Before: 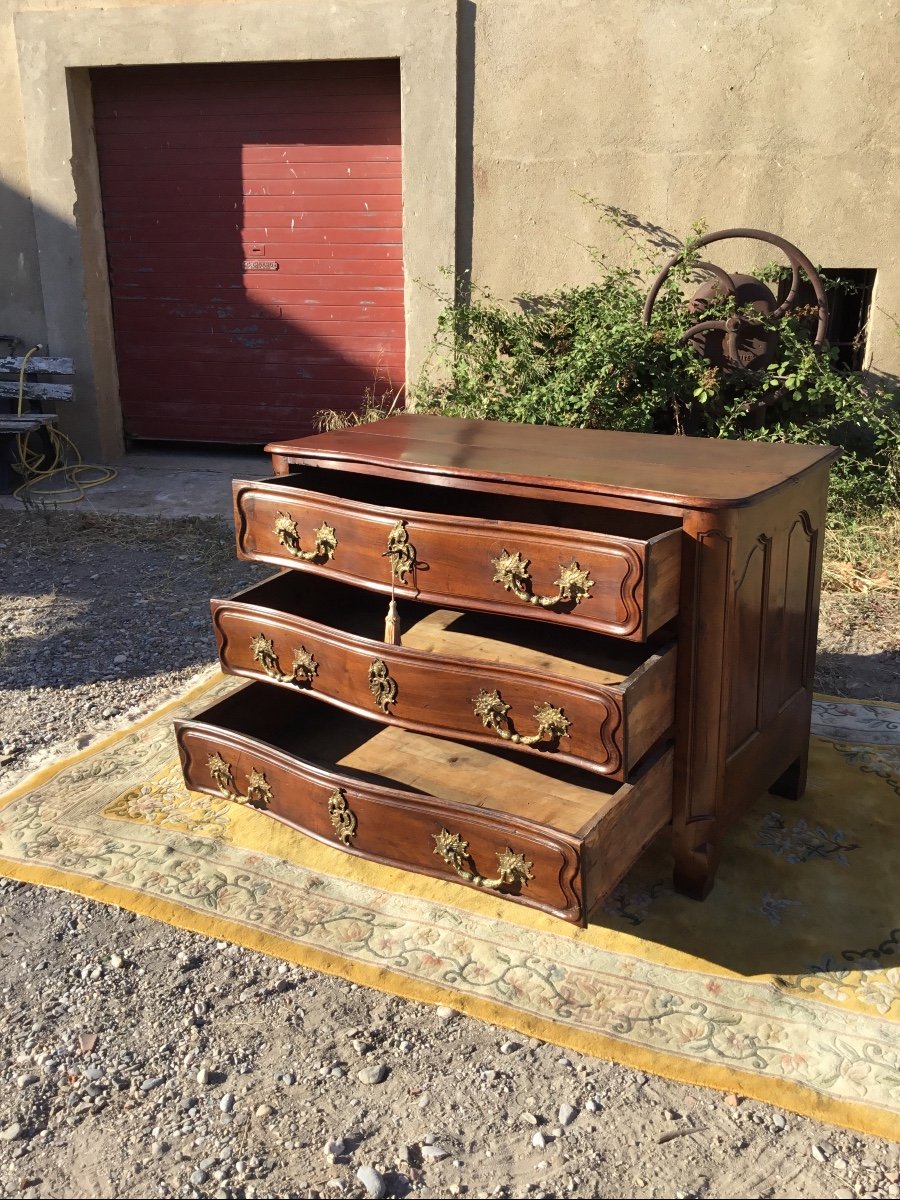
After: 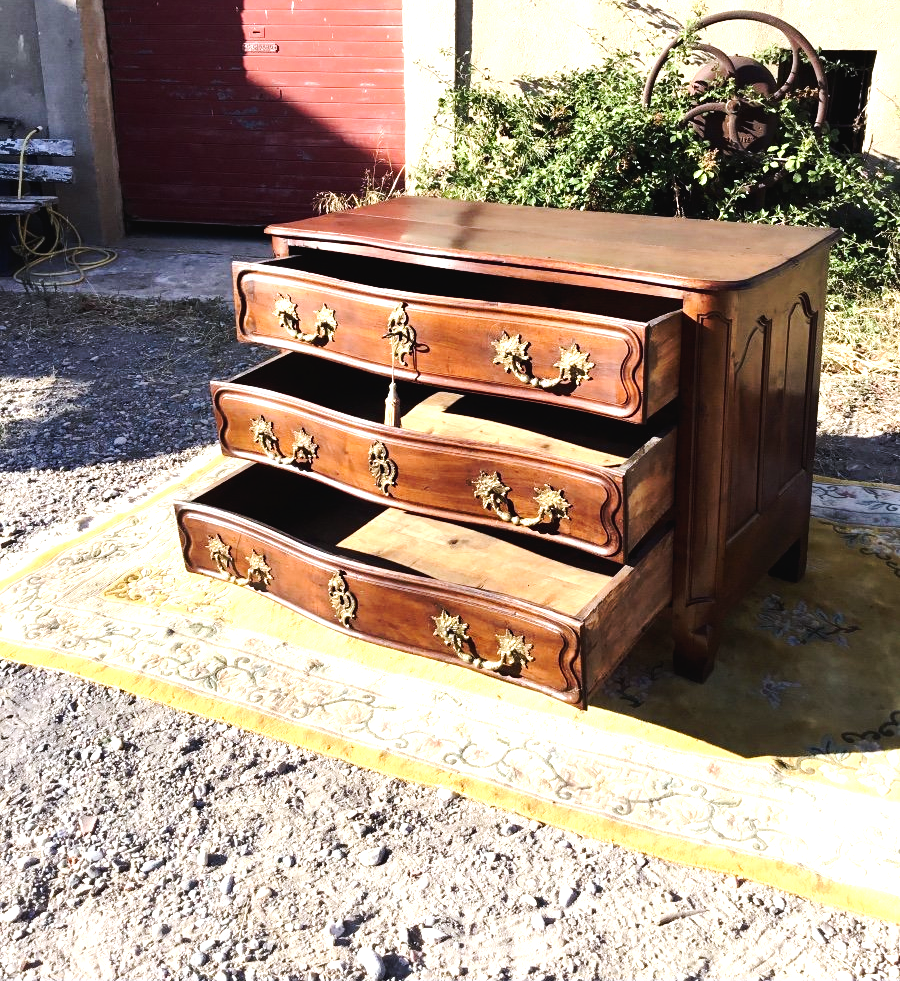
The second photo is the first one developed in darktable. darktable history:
color balance rgb: perceptual saturation grading › global saturation -0.006%, global vibrance 20%
tone curve: curves: ch0 [(0, 0.024) (0.049, 0.038) (0.176, 0.162) (0.33, 0.331) (0.432, 0.475) (0.601, 0.665) (0.843, 0.876) (1, 1)]; ch1 [(0, 0) (0.339, 0.358) (0.445, 0.439) (0.476, 0.47) (0.504, 0.504) (0.53, 0.511) (0.557, 0.558) (0.627, 0.635) (0.728, 0.746) (1, 1)]; ch2 [(0, 0) (0.327, 0.324) (0.417, 0.44) (0.46, 0.453) (0.502, 0.504) (0.526, 0.52) (0.54, 0.564) (0.606, 0.626) (0.76, 0.75) (1, 1)], preserve colors none
tone equalizer: -8 EV -0.772 EV, -7 EV -0.686 EV, -6 EV -0.634 EV, -5 EV -0.382 EV, -3 EV 0.395 EV, -2 EV 0.6 EV, -1 EV 0.685 EV, +0 EV 0.737 EV, edges refinement/feathering 500, mask exposure compensation -1.57 EV, preserve details no
crop and rotate: top 18.225%
exposure: black level correction 0, exposure 0.5 EV, compensate highlight preservation false
color correction: highlights a* -0.235, highlights b* -0.134
color calibration: illuminant as shot in camera, x 0.358, y 0.373, temperature 4628.91 K
